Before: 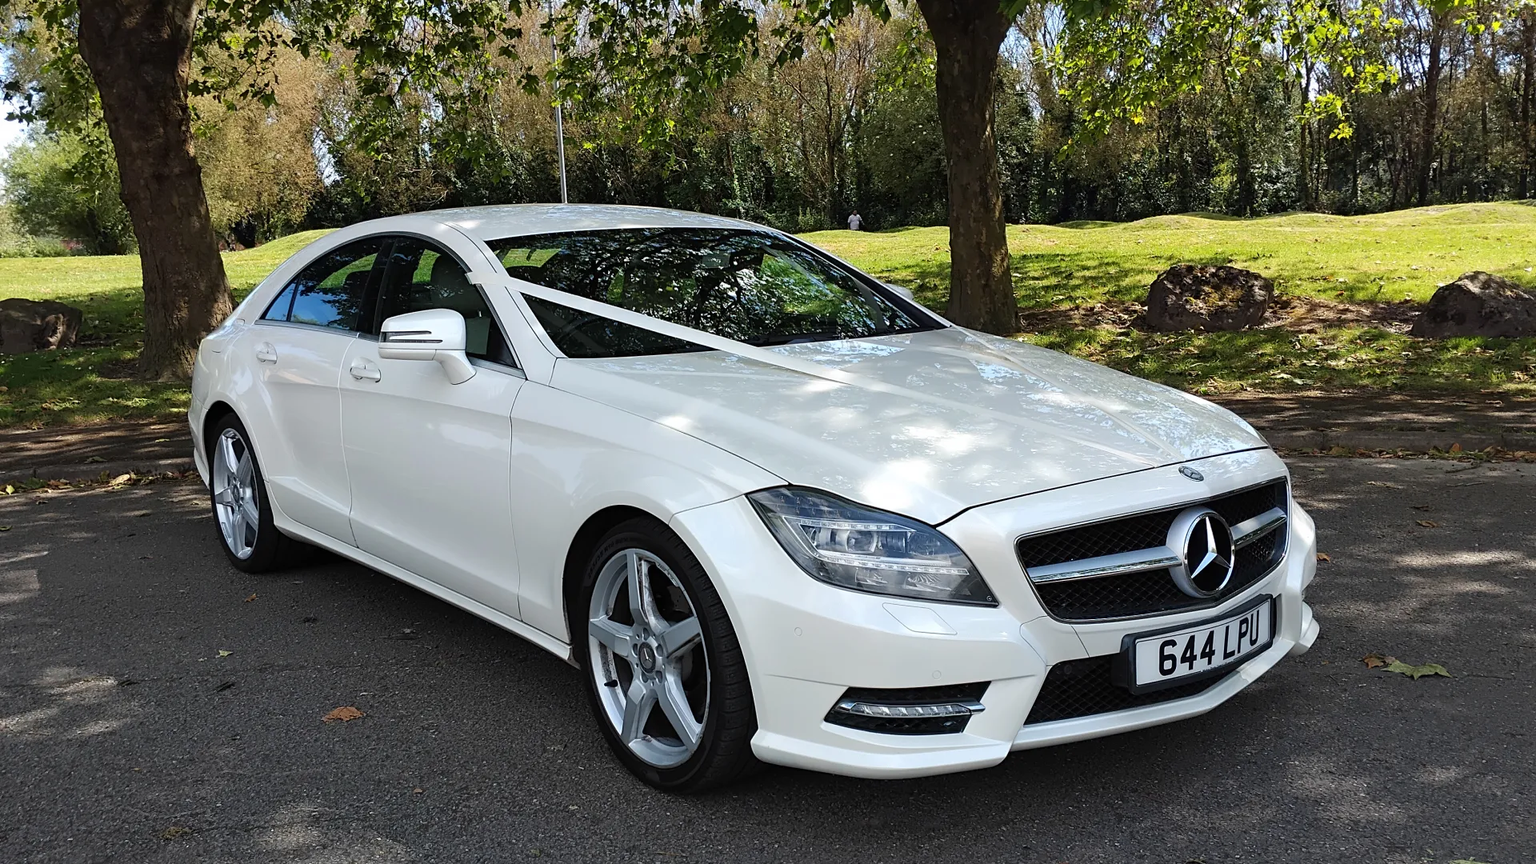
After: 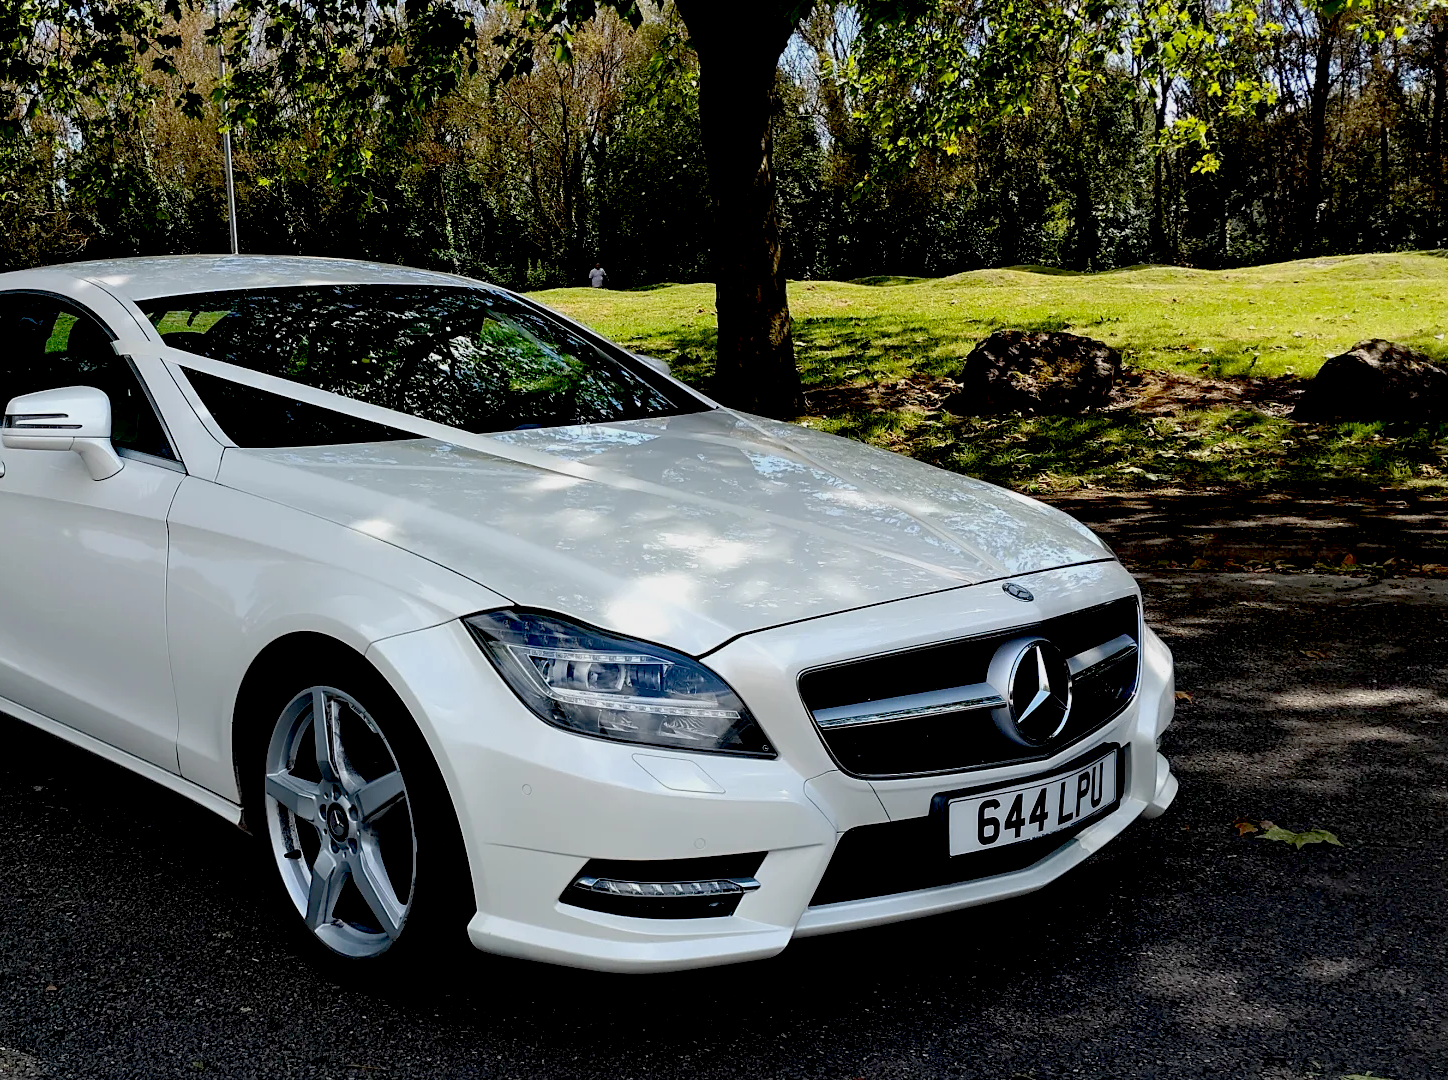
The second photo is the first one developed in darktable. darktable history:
exposure: black level correction 0.046, exposure -0.234 EV, compensate exposure bias true, compensate highlight preservation false
crop and rotate: left 24.547%
